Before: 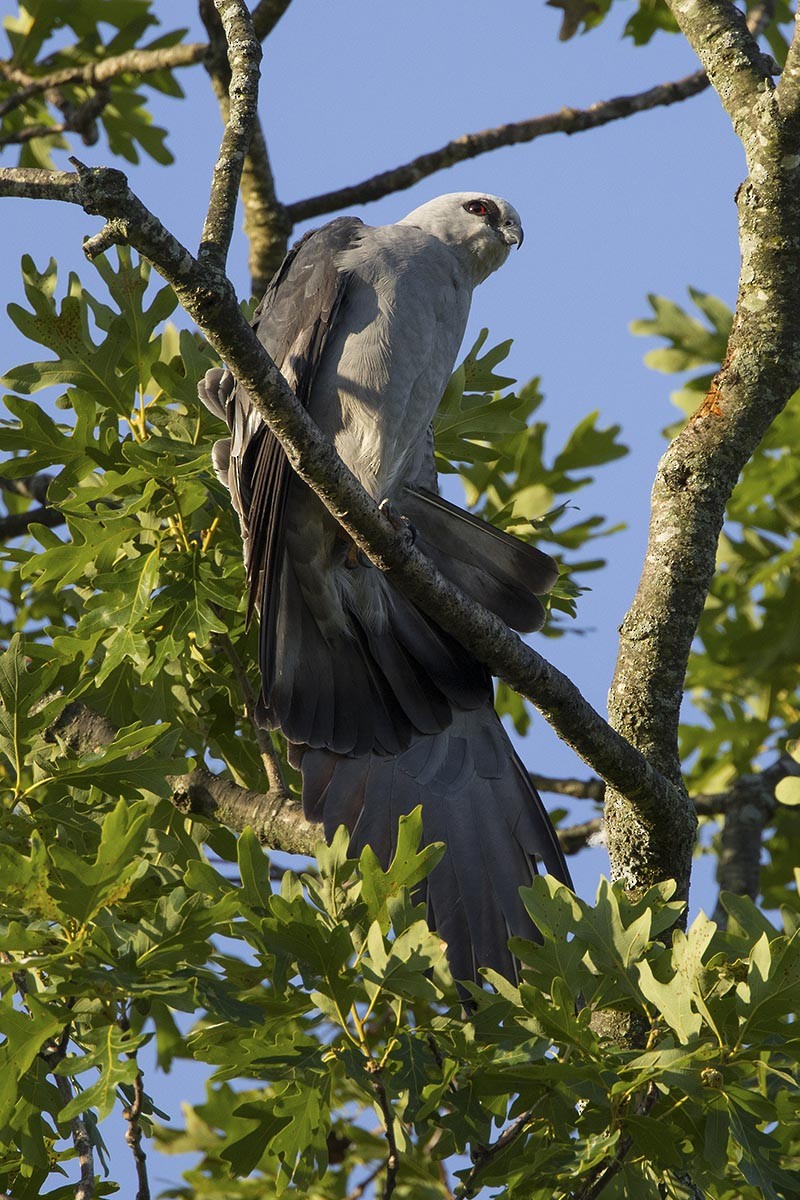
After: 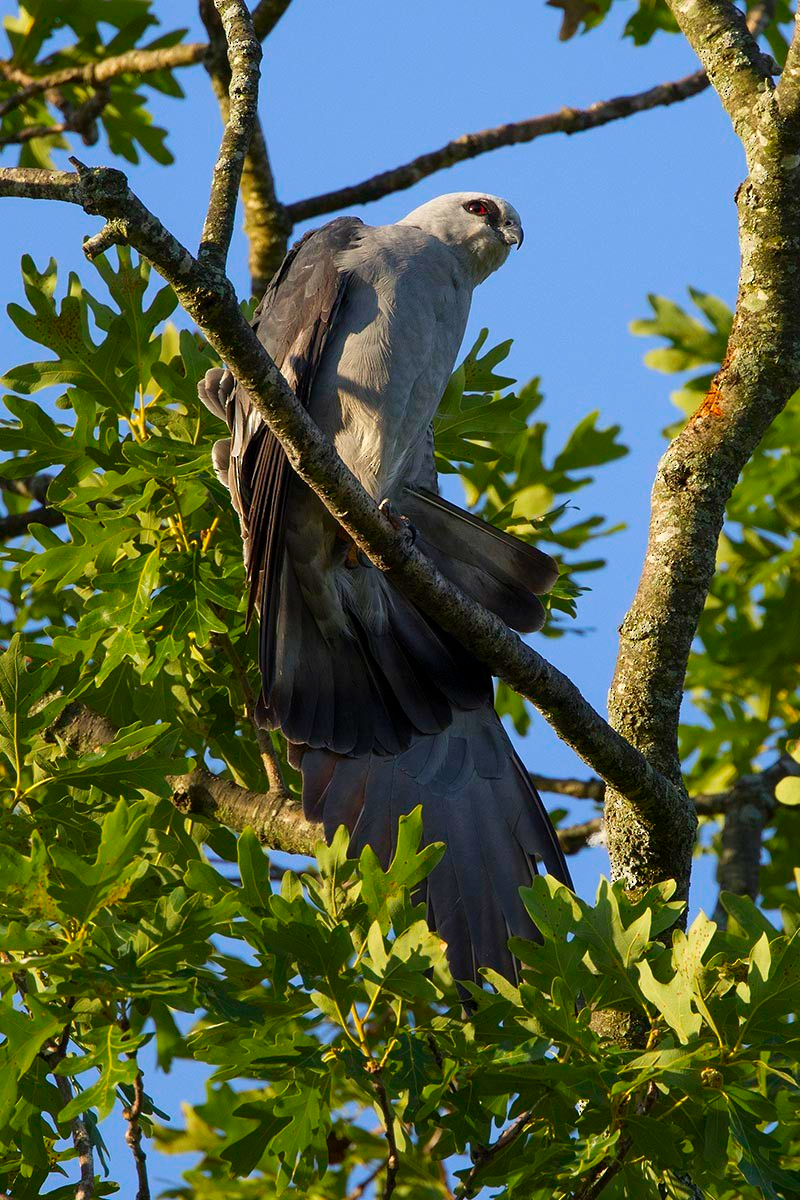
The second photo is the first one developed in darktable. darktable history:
tone equalizer: on, module defaults
contrast brightness saturation: brightness -0.02, saturation 0.35
